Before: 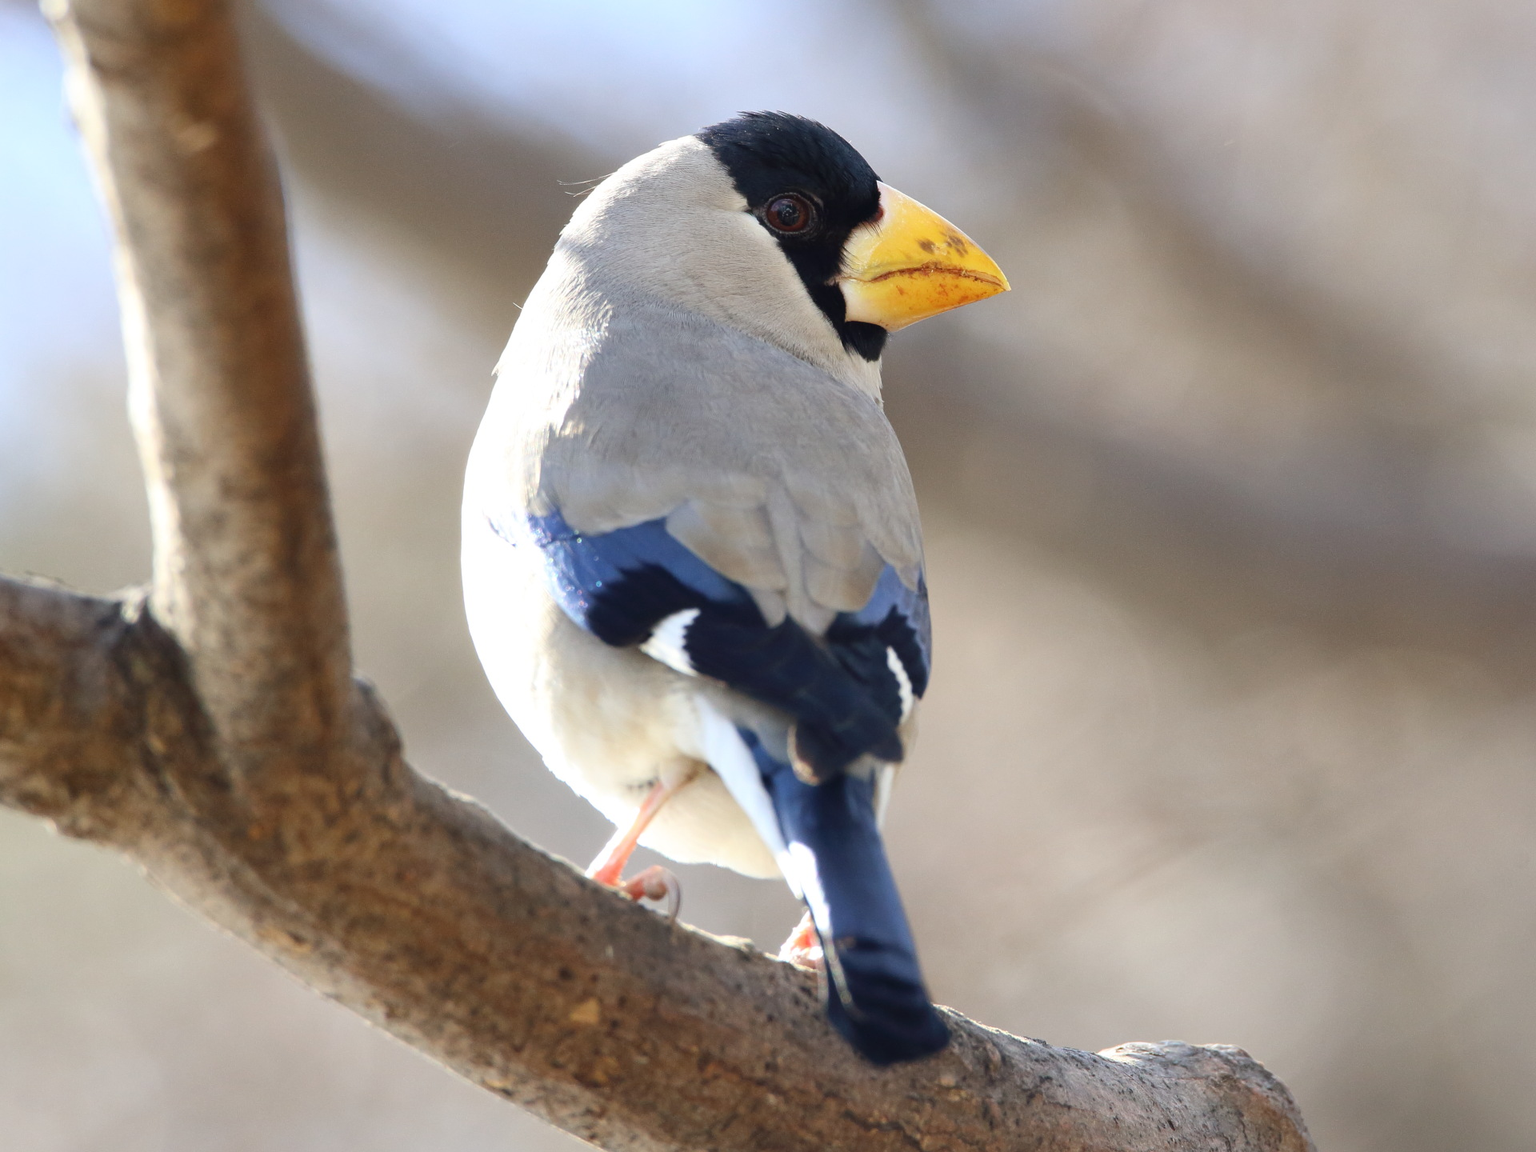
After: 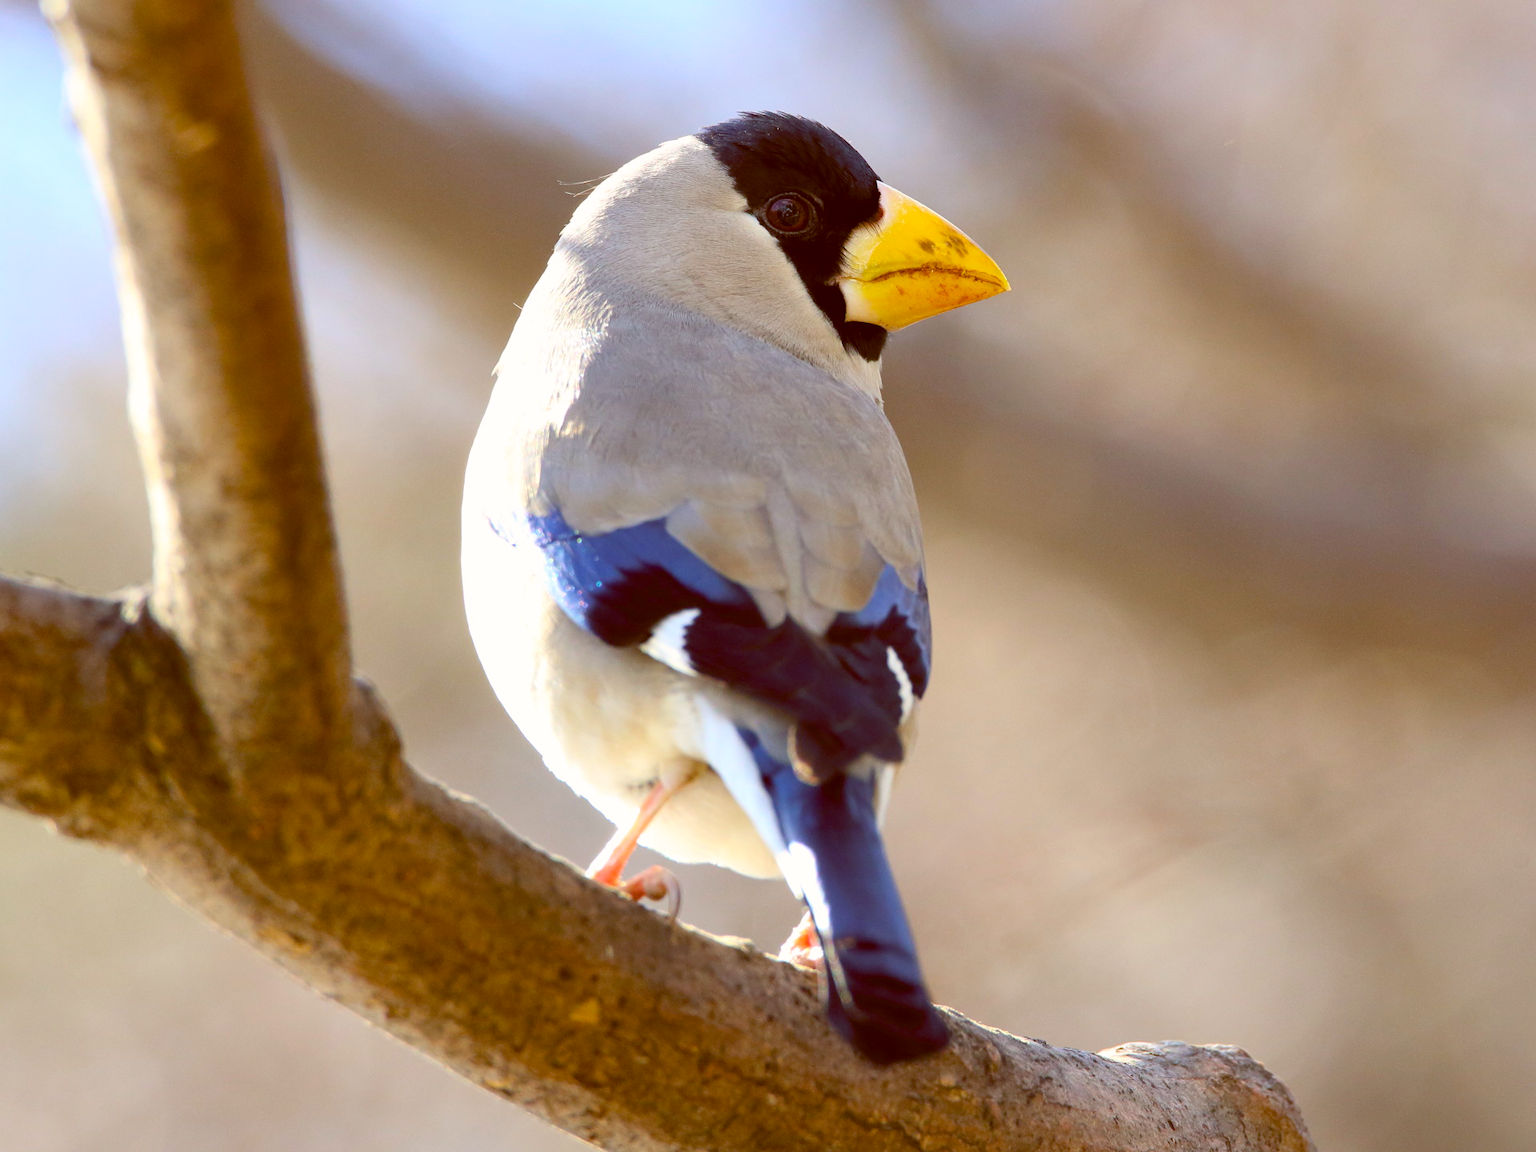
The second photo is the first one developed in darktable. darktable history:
color balance rgb: global offset › chroma 0.399%, global offset › hue 35.81°, perceptual saturation grading › global saturation 14.949%, global vibrance 40.114%
